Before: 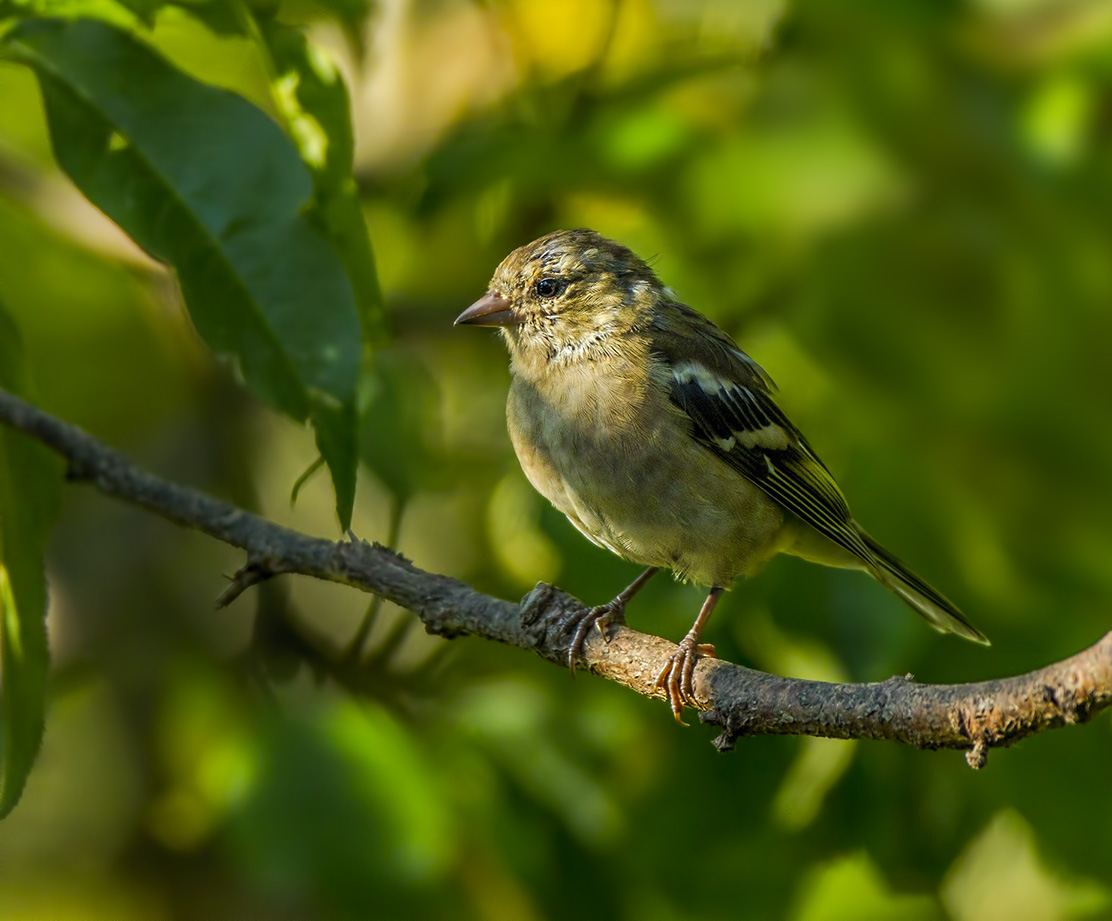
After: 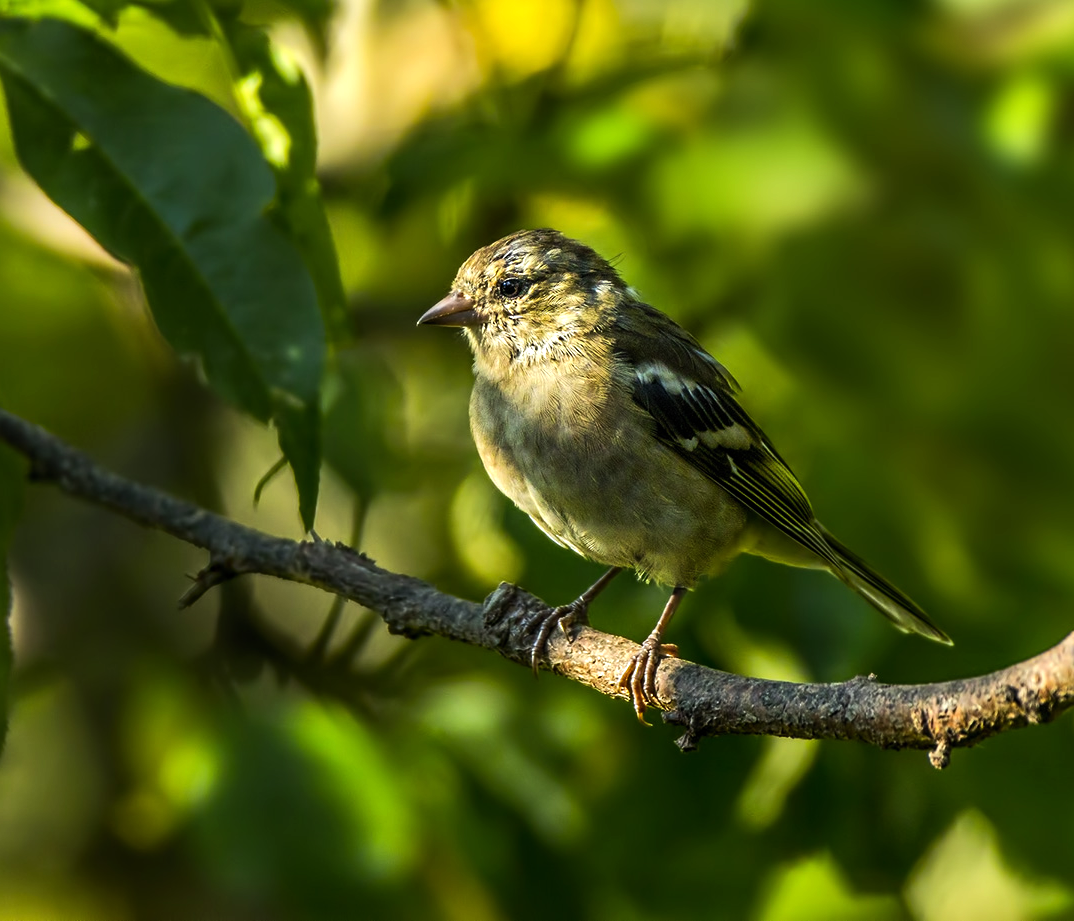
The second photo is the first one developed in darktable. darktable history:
tone equalizer: -8 EV -0.756 EV, -7 EV -0.717 EV, -6 EV -0.597 EV, -5 EV -0.375 EV, -3 EV 0.394 EV, -2 EV 0.6 EV, -1 EV 0.677 EV, +0 EV 0.778 EV, edges refinement/feathering 500, mask exposure compensation -1.57 EV, preserve details no
crop and rotate: left 3.351%
